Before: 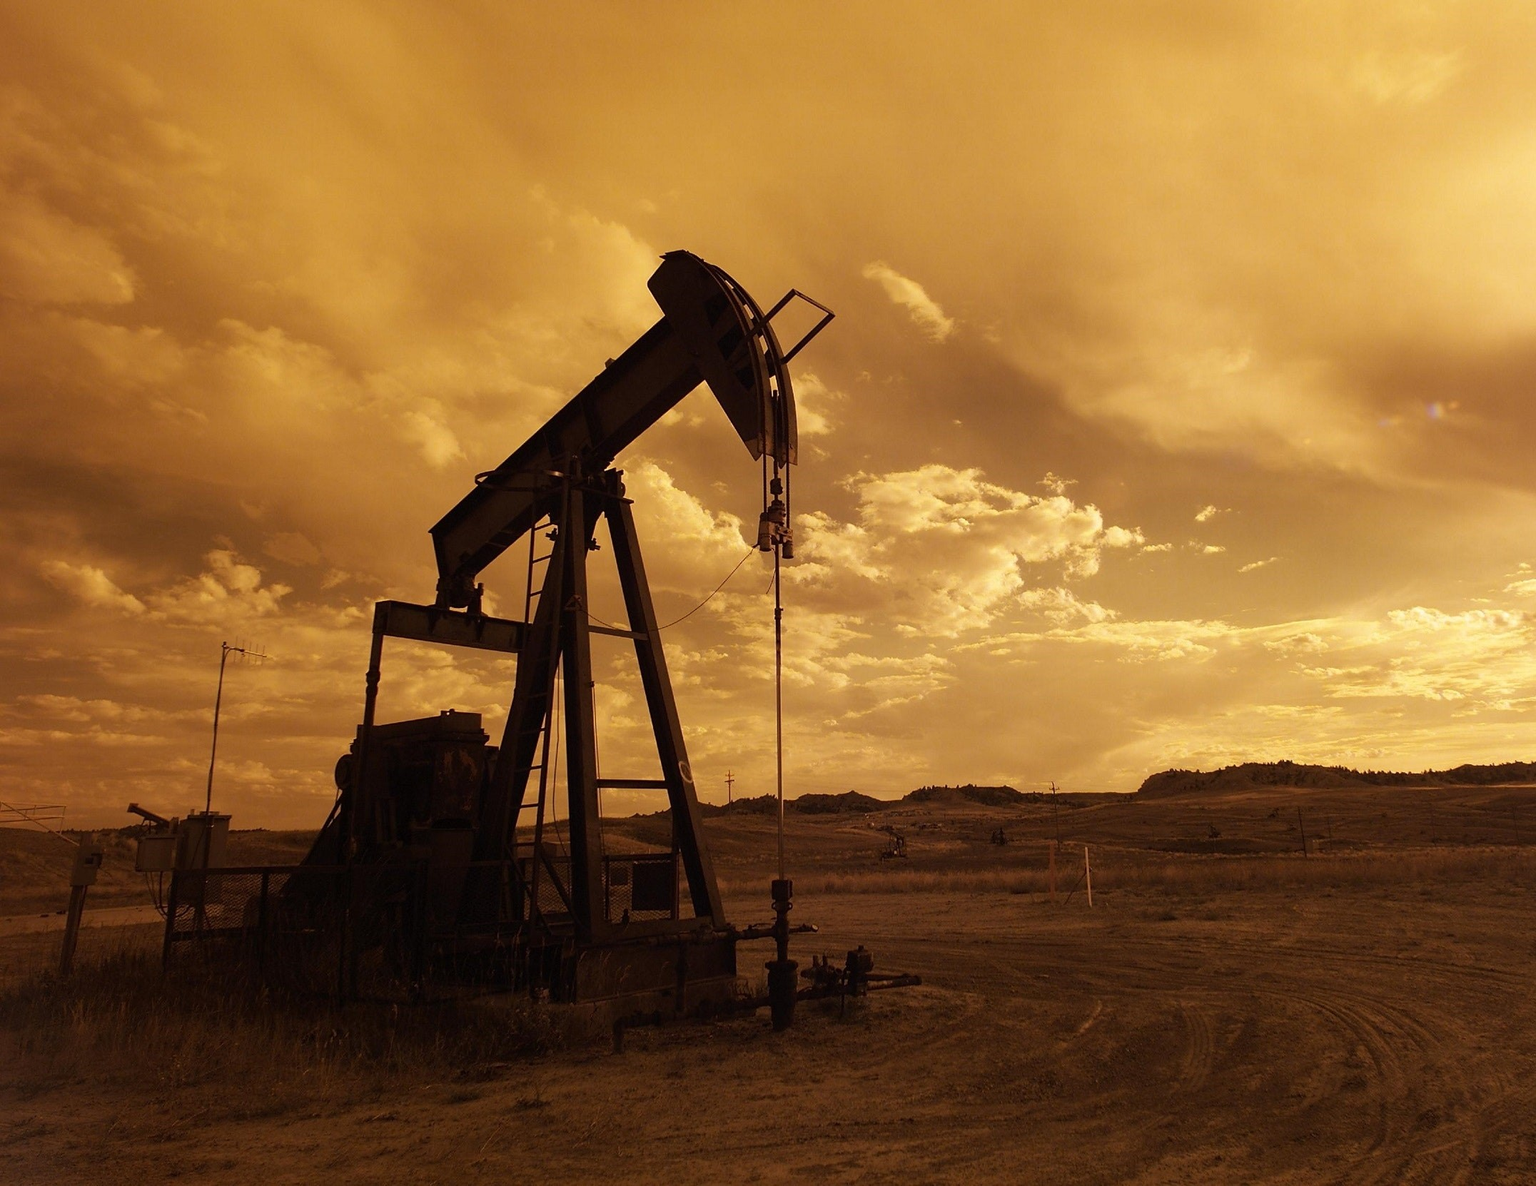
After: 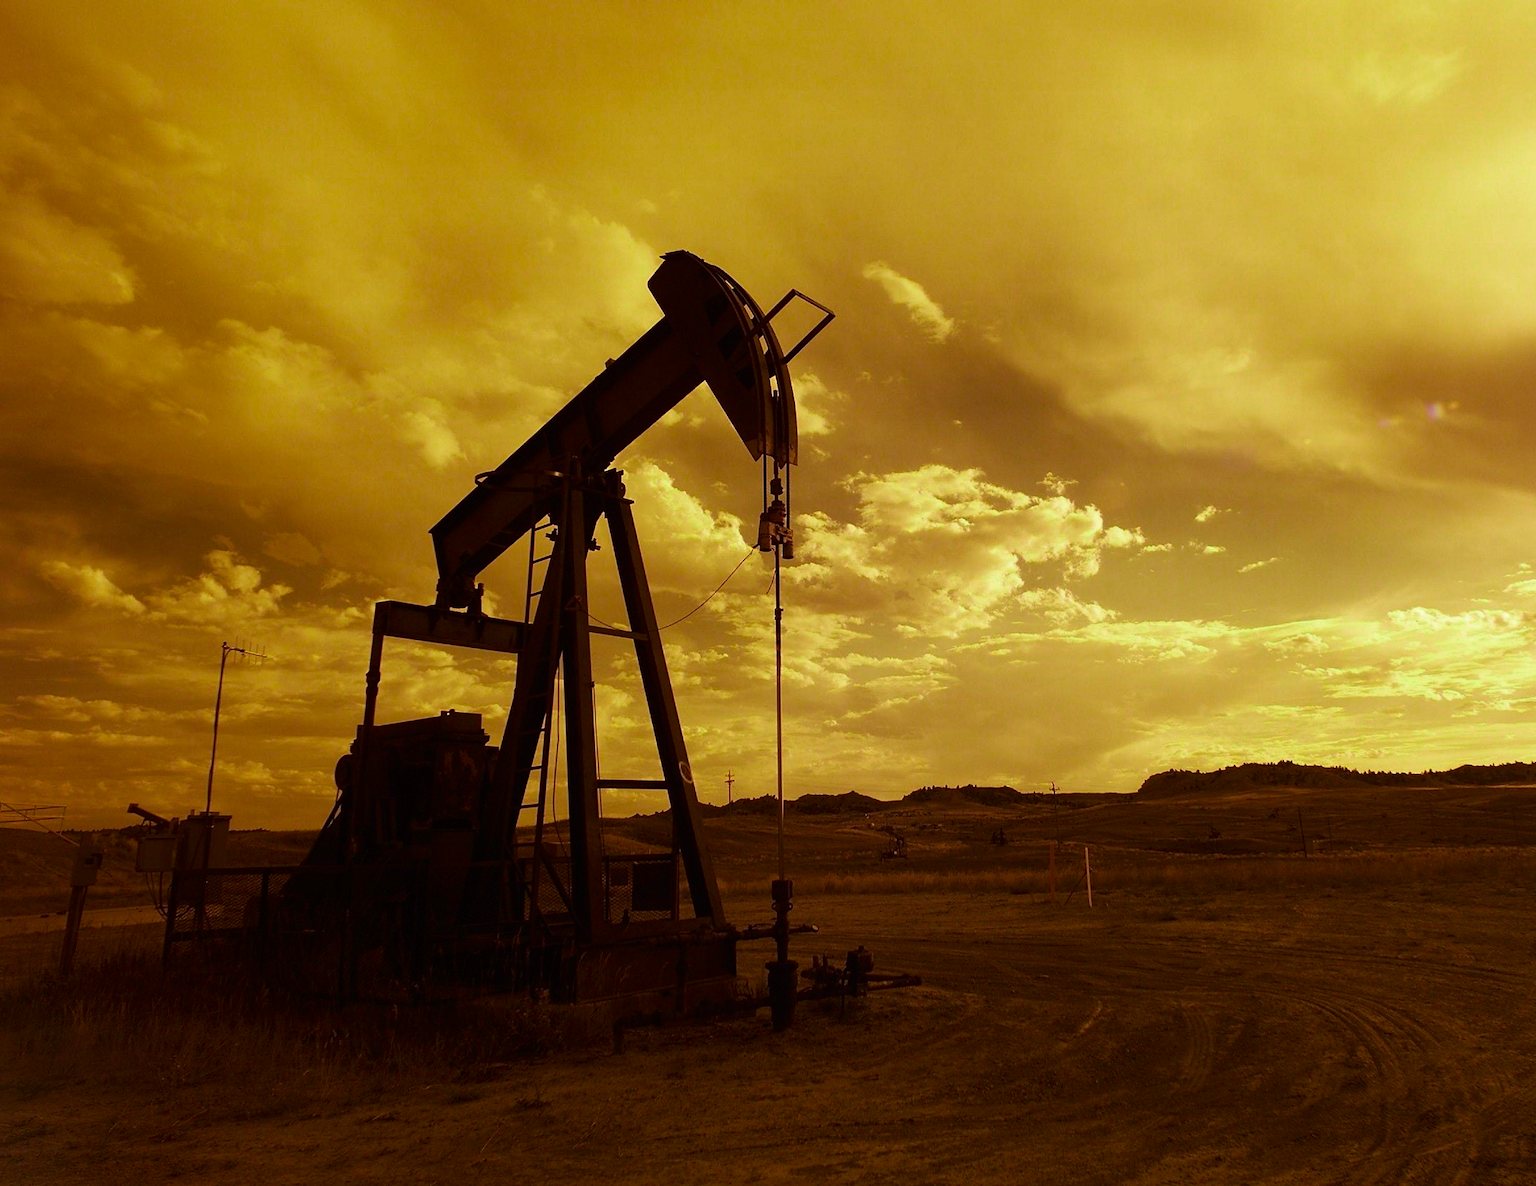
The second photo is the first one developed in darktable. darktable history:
contrast brightness saturation: contrast 0.132, brightness -0.062, saturation 0.161
color zones: curves: ch2 [(0, 0.5) (0.143, 0.517) (0.286, 0.571) (0.429, 0.522) (0.571, 0.5) (0.714, 0.5) (0.857, 0.5) (1, 0.5)]
